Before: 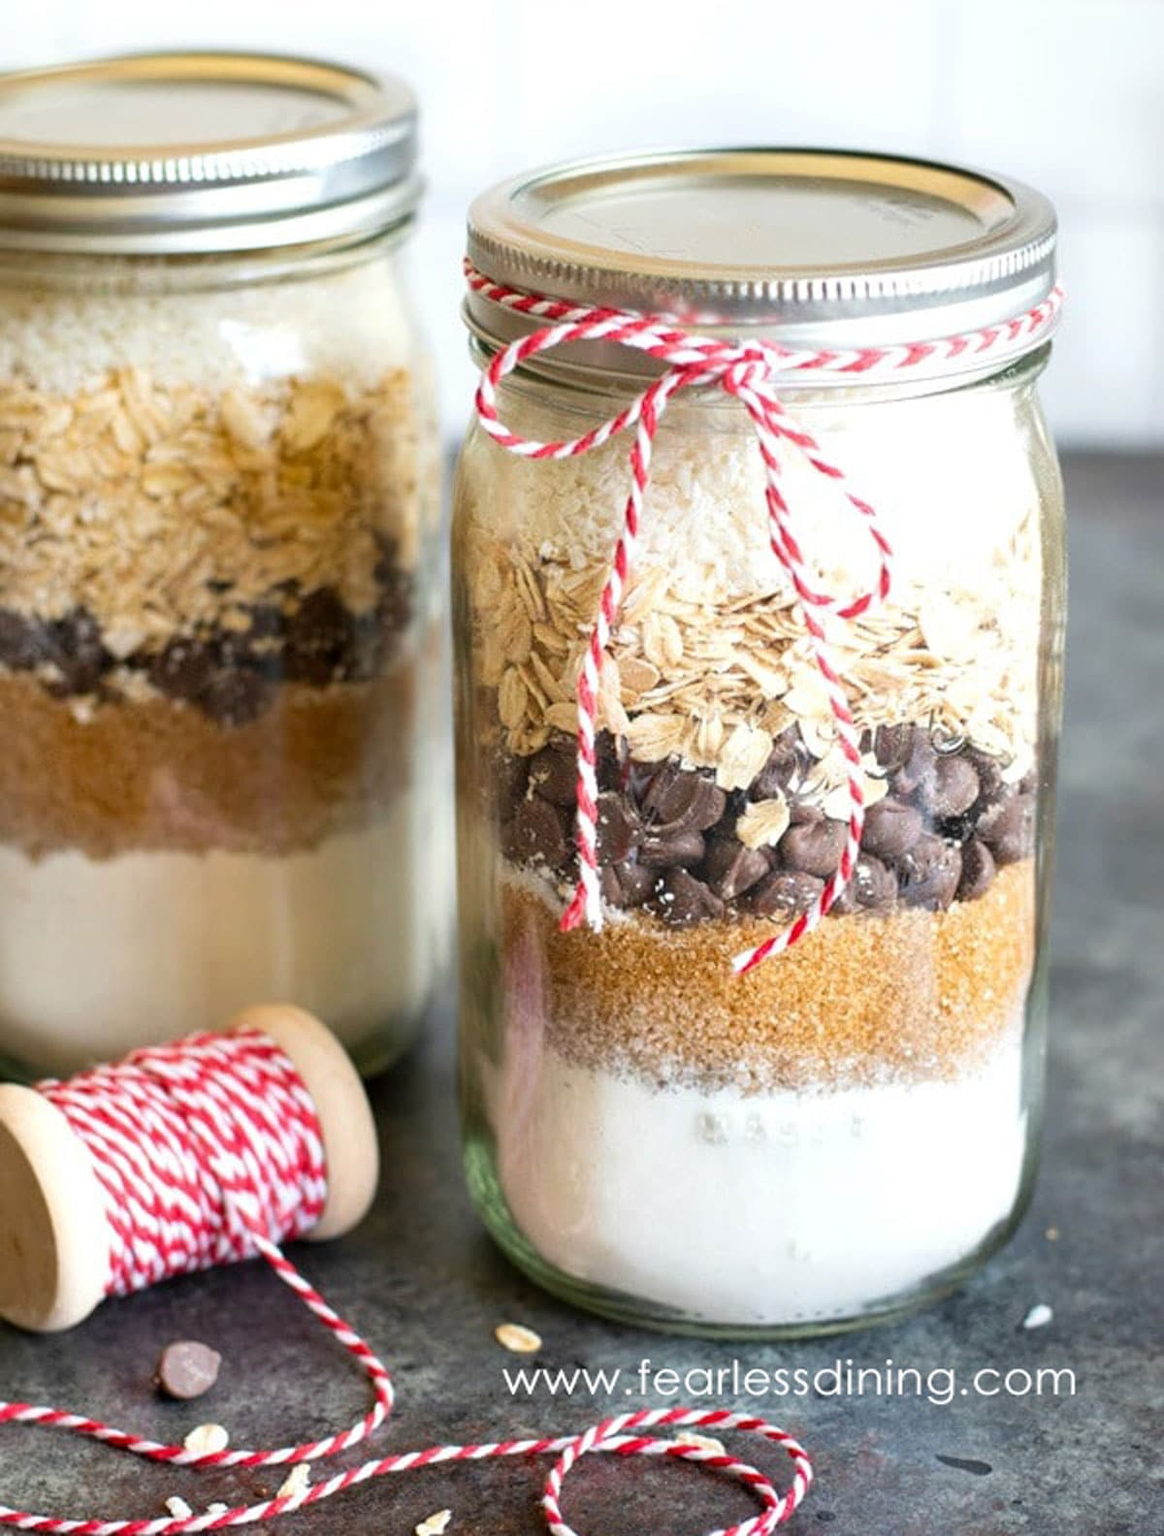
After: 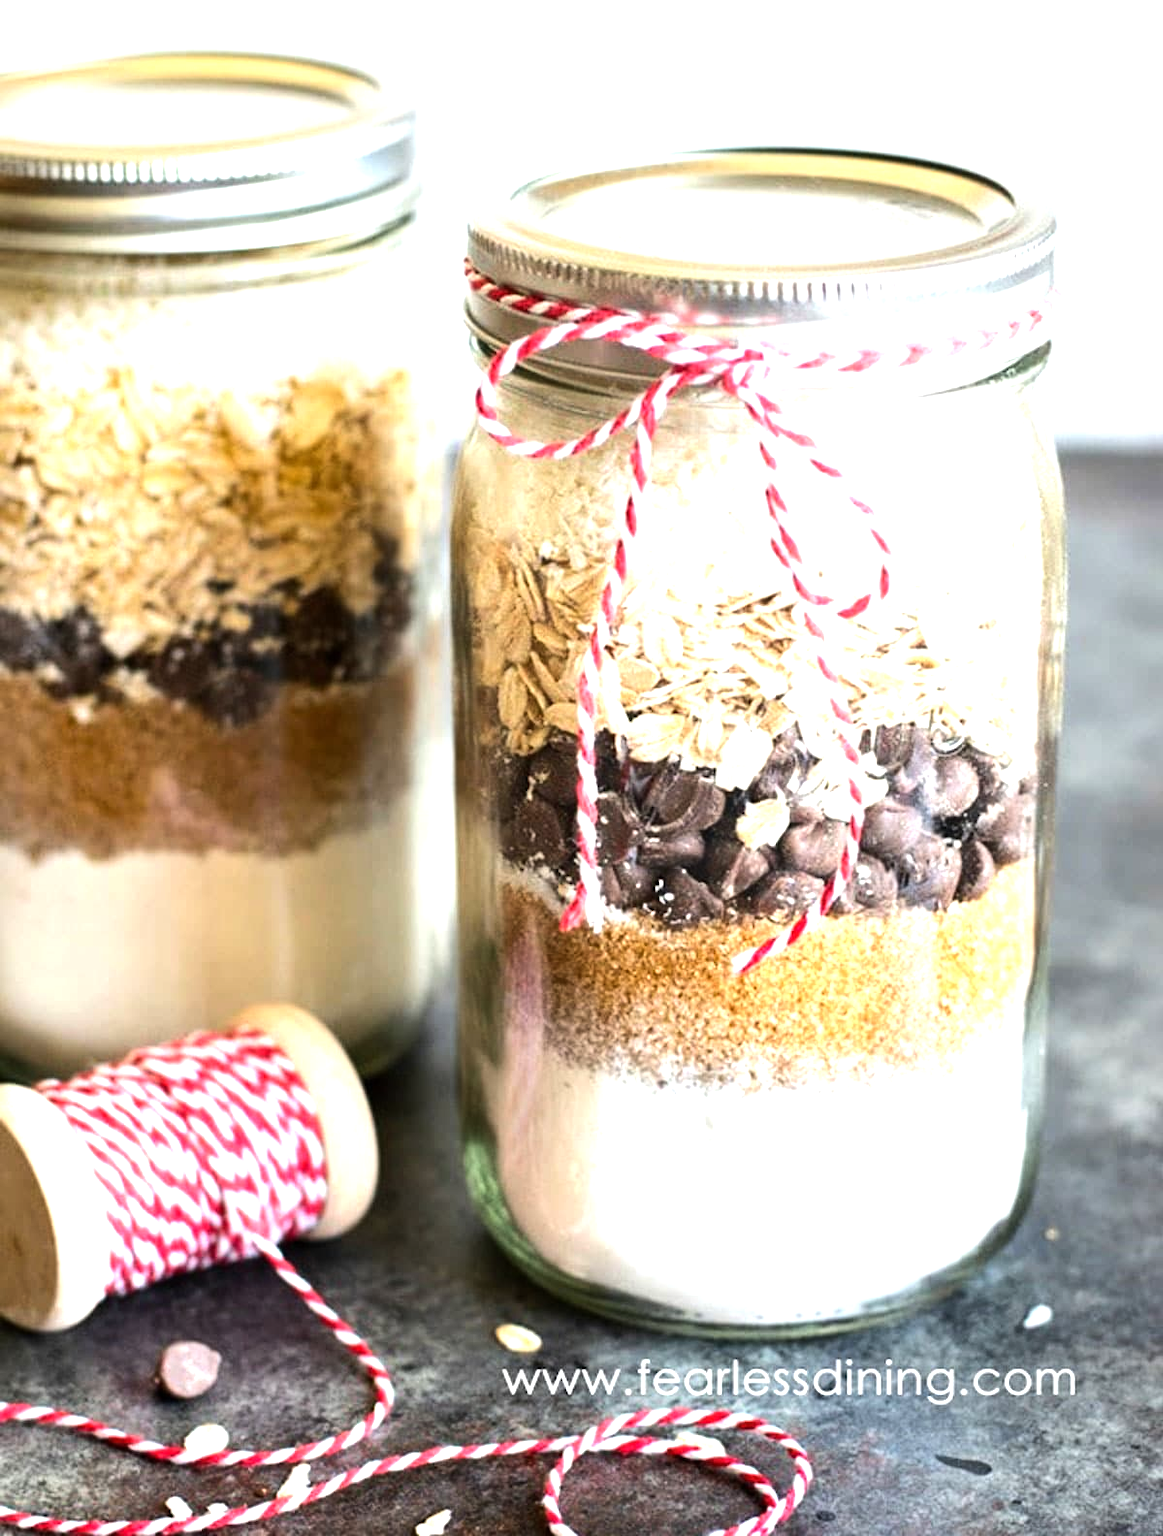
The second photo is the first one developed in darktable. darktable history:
tone equalizer: -8 EV -0.76 EV, -7 EV -0.737 EV, -6 EV -0.585 EV, -5 EV -0.423 EV, -3 EV 0.374 EV, -2 EV 0.6 EV, -1 EV 0.677 EV, +0 EV 0.743 EV, edges refinement/feathering 500, mask exposure compensation -1.57 EV, preserve details no
exposure: exposure 0.252 EV, compensate exposure bias true, compensate highlight preservation false
